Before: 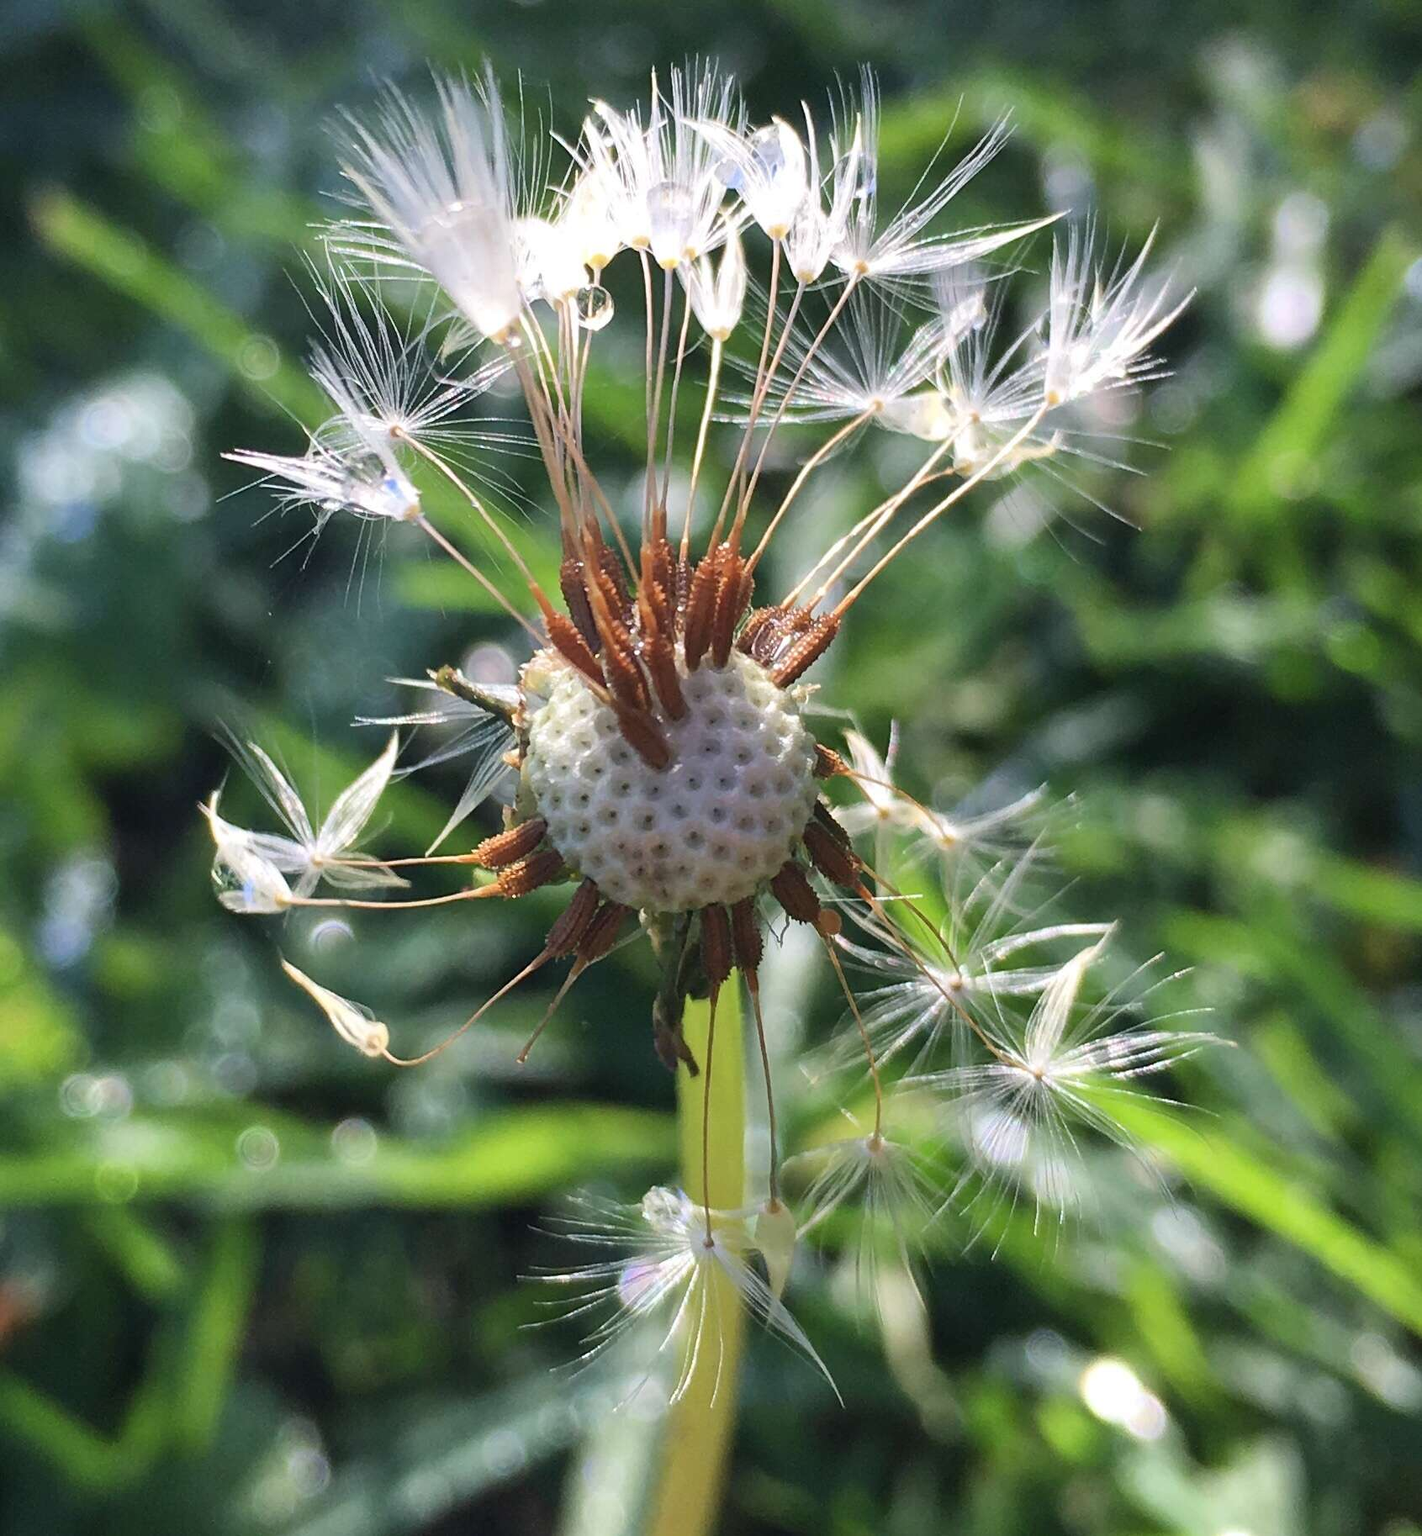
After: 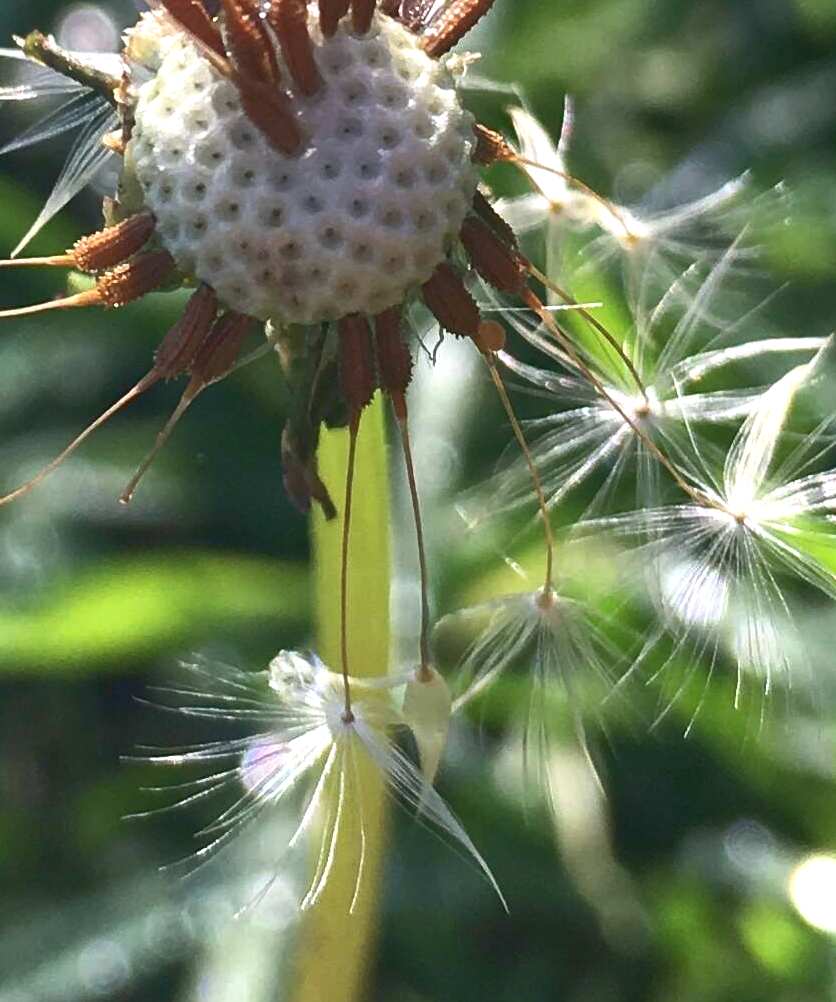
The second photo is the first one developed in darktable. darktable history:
crop: left 29.31%, top 41.655%, right 21.229%, bottom 3.485%
tone curve: curves: ch0 [(0, 0.081) (0.483, 0.453) (0.881, 0.992)], color space Lab, linked channels
